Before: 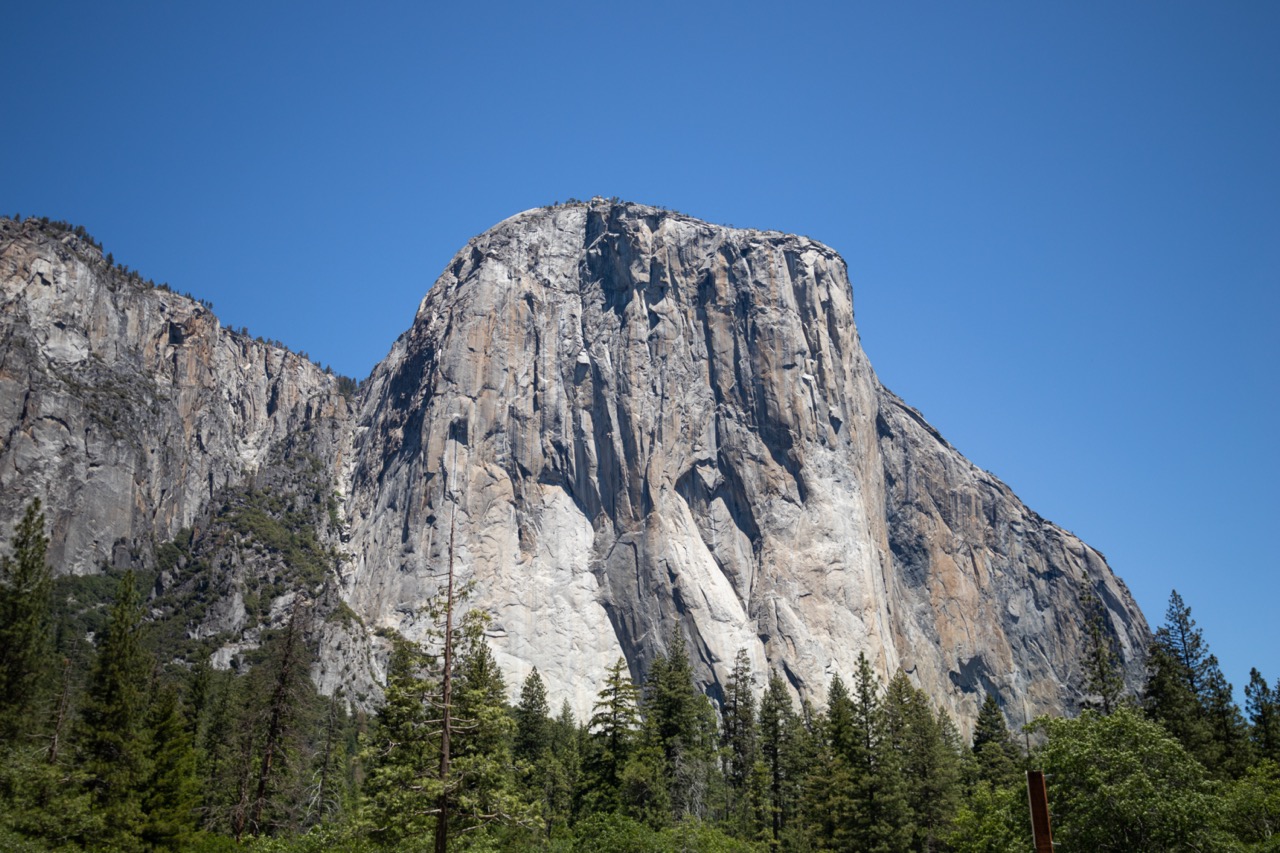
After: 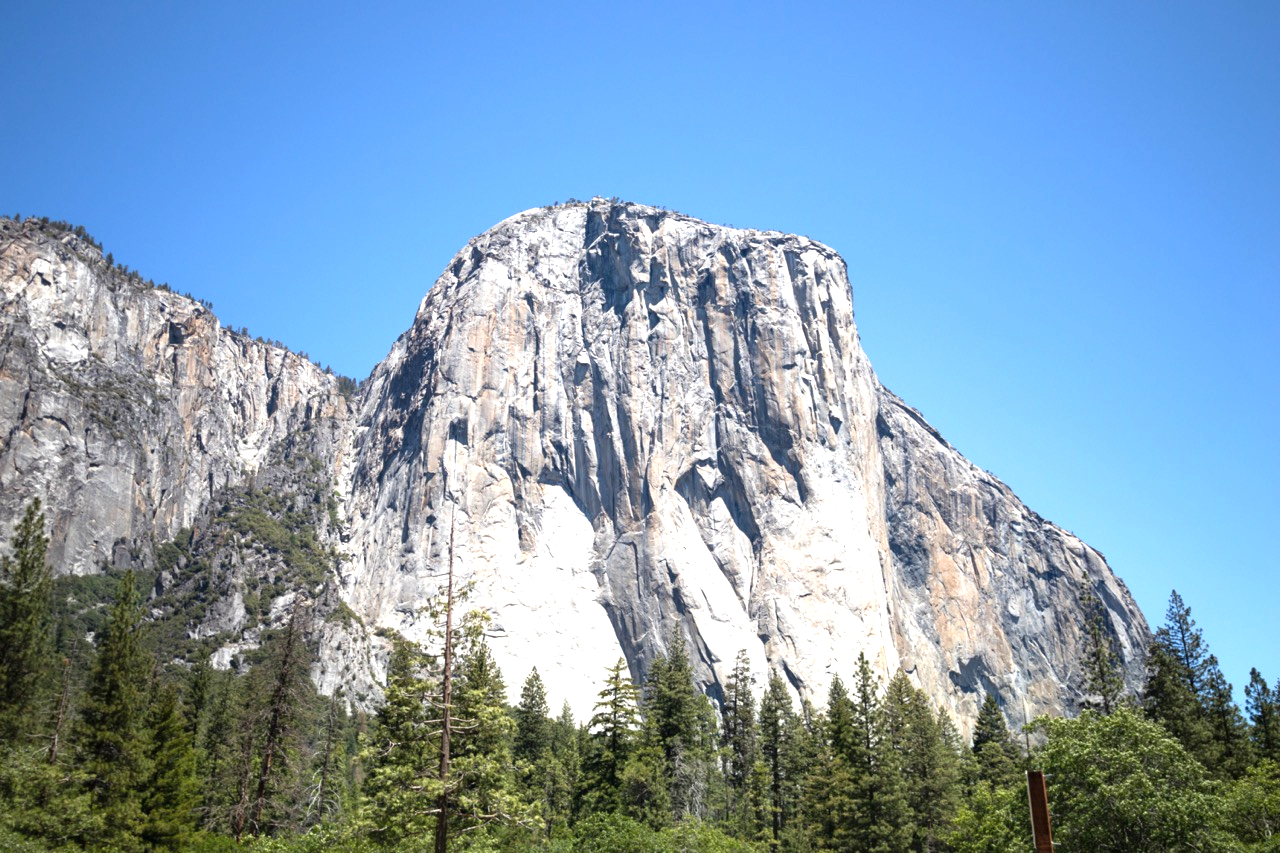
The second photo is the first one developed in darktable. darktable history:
contrast brightness saturation: saturation -0.04
exposure: black level correction 0, exposure 1.1 EV, compensate highlight preservation false
